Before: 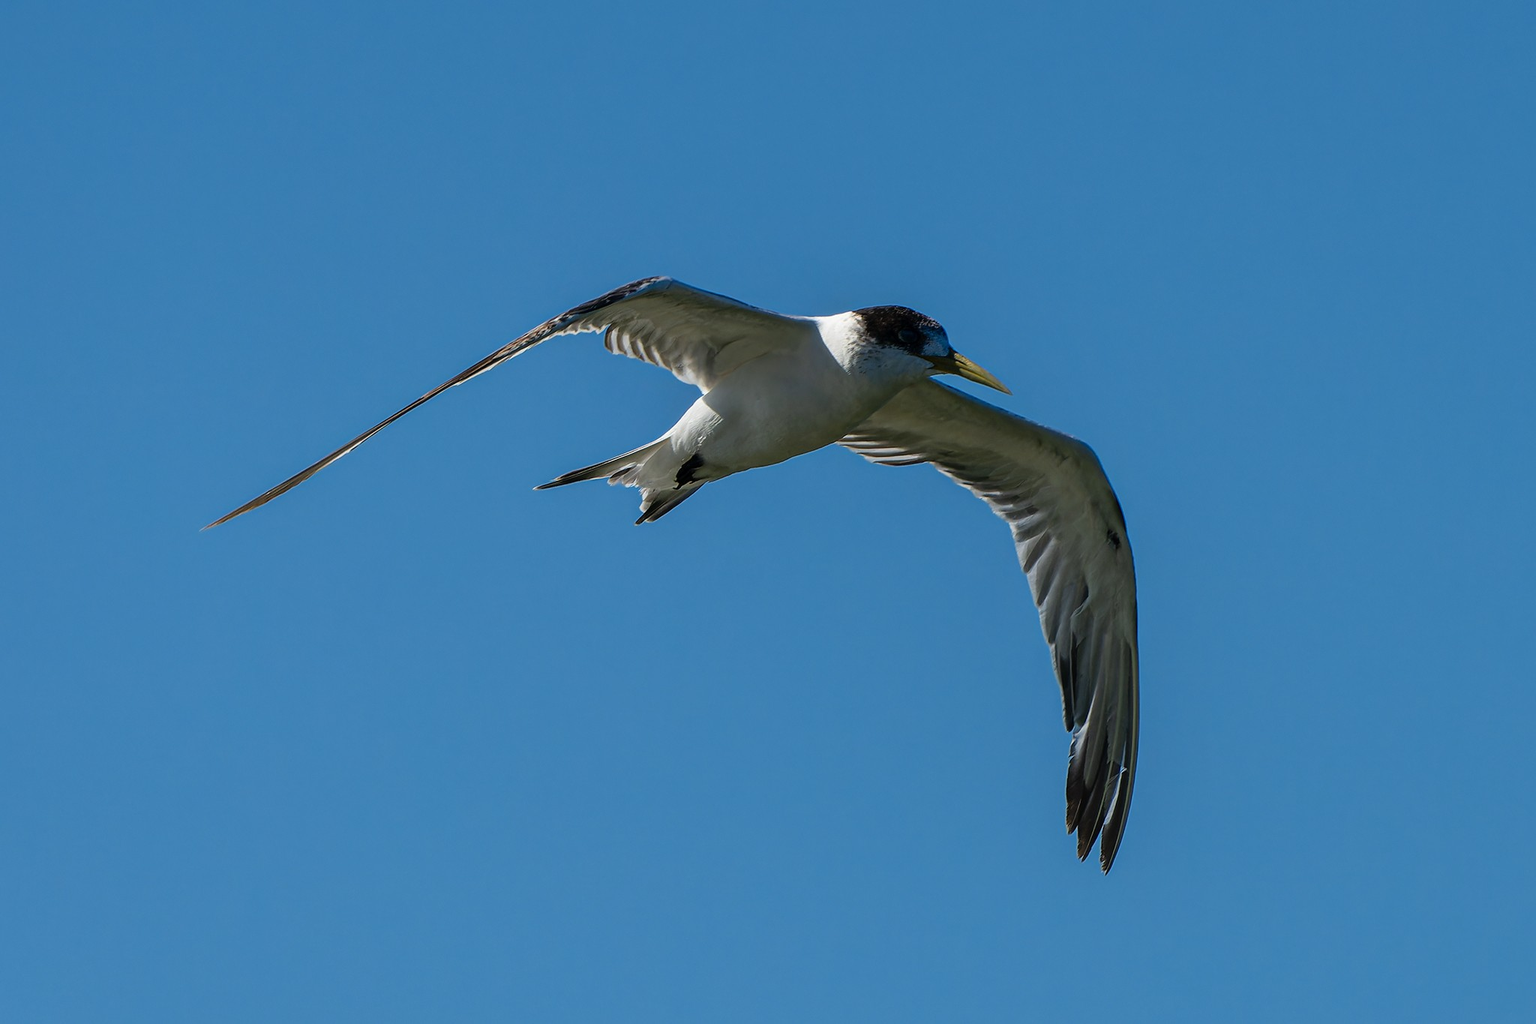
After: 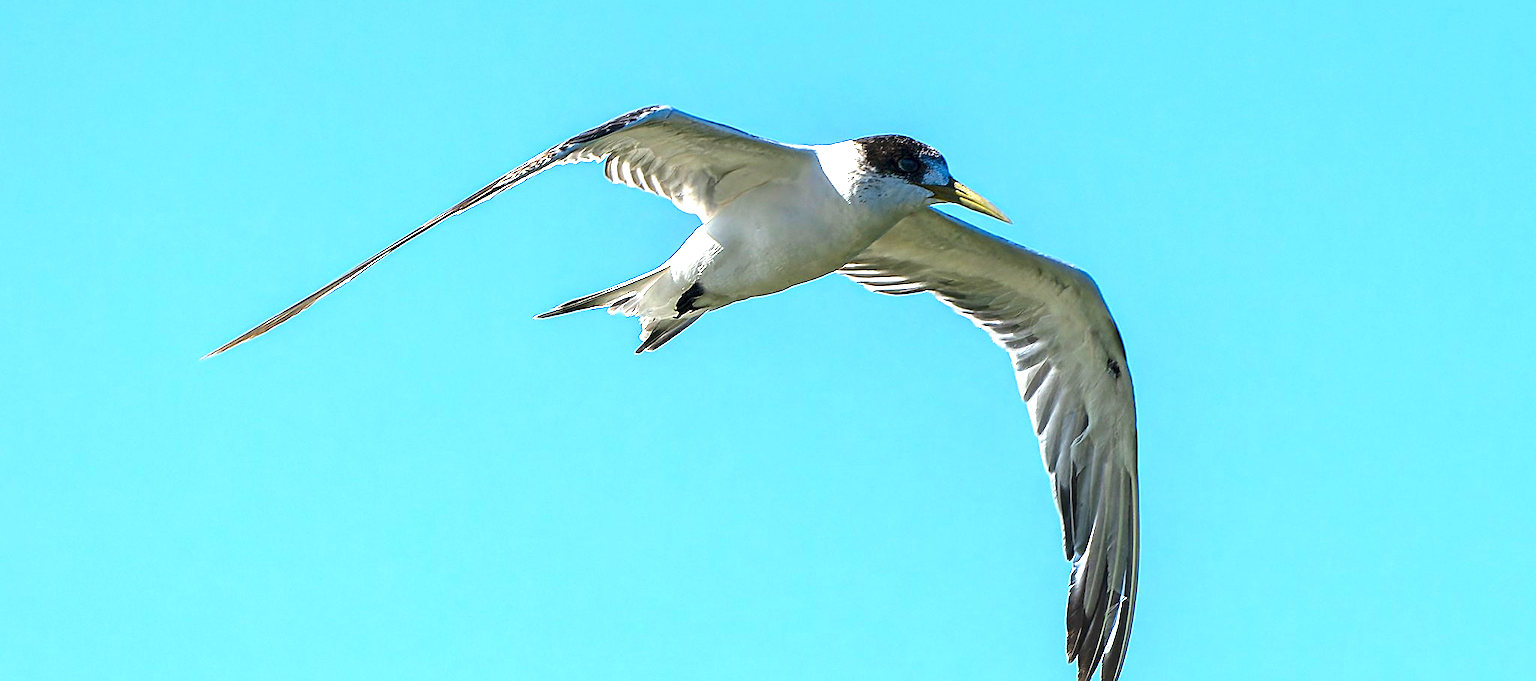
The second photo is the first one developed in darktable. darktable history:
sharpen: on, module defaults
exposure: exposure 2.04 EV, compensate highlight preservation false
crop: top 16.727%, bottom 16.727%
